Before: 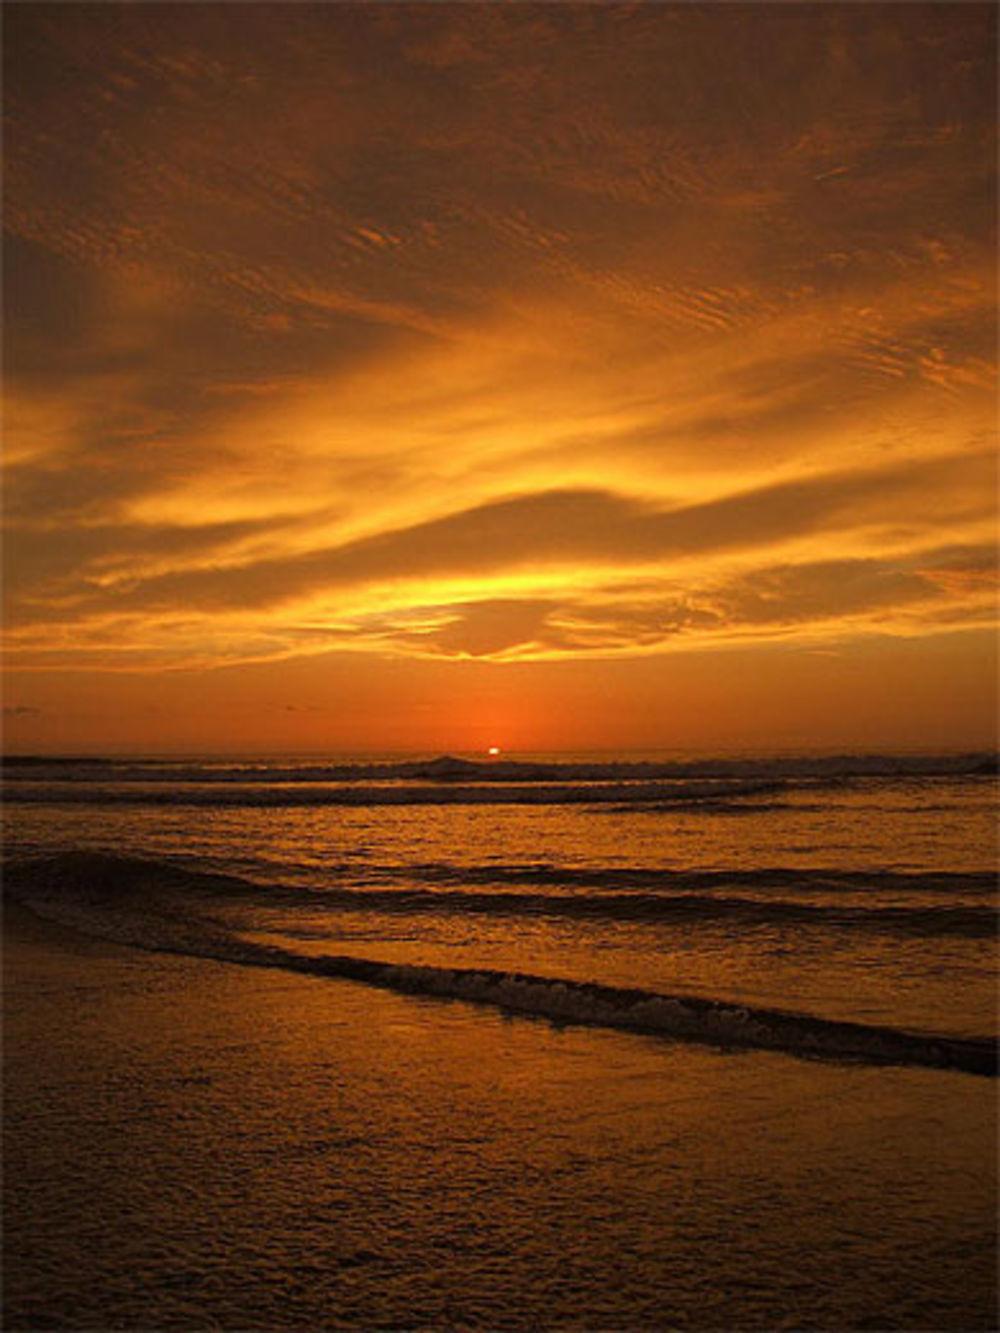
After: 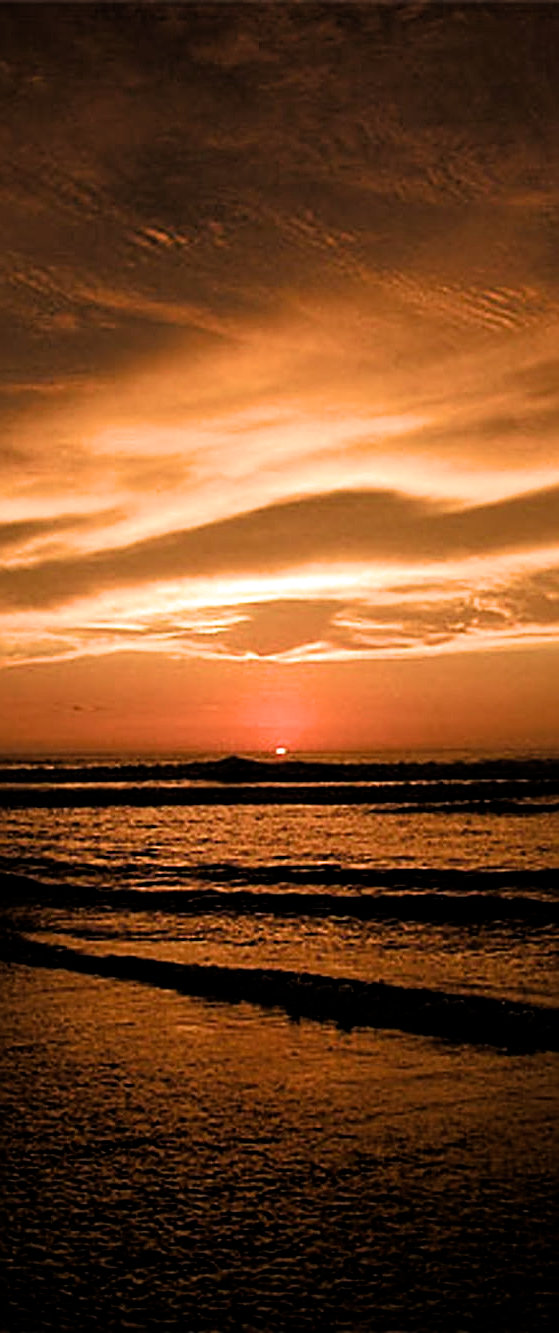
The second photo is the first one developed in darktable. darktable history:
filmic rgb: black relative exposure -3.63 EV, white relative exposure 2.12 EV, threshold 5.98 EV, hardness 3.63, enable highlight reconstruction true
sharpen: radius 2.55, amount 0.649
contrast equalizer: octaves 7, y [[0.5, 0.5, 0.478, 0.5, 0.5, 0.5], [0.5 ×6], [0.5 ×6], [0 ×6], [0 ×6]], mix 0.138
crop: left 21.332%, right 22.674%
